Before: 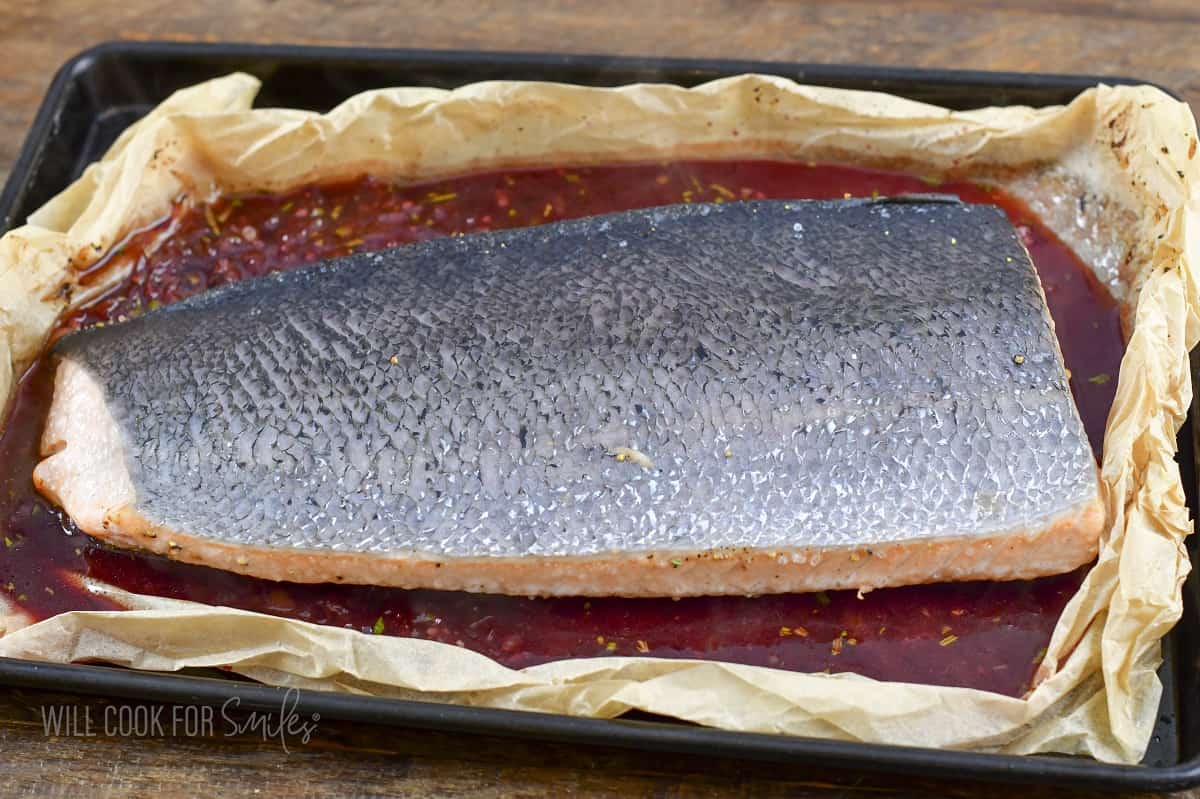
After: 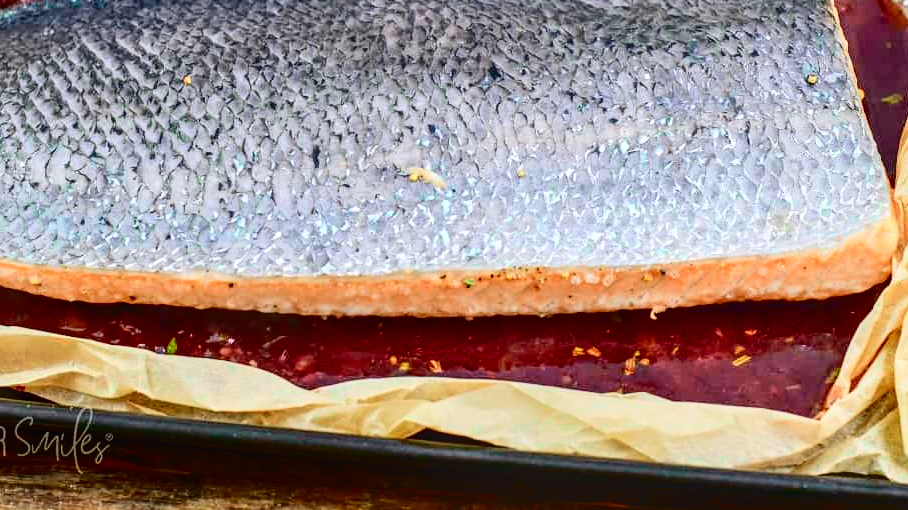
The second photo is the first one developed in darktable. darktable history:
local contrast: detail 130%
crop and rotate: left 17.299%, top 35.115%, right 7.015%, bottom 1.024%
contrast brightness saturation: contrast 0.08, saturation 0.02
tone curve: curves: ch0 [(0, 0.014) (0.17, 0.099) (0.392, 0.438) (0.725, 0.828) (0.872, 0.918) (1, 0.981)]; ch1 [(0, 0) (0.402, 0.36) (0.488, 0.466) (0.5, 0.499) (0.515, 0.515) (0.574, 0.595) (0.619, 0.65) (0.701, 0.725) (1, 1)]; ch2 [(0, 0) (0.432, 0.422) (0.486, 0.49) (0.503, 0.503) (0.523, 0.554) (0.562, 0.606) (0.644, 0.694) (0.717, 0.753) (1, 0.991)], color space Lab, independent channels
